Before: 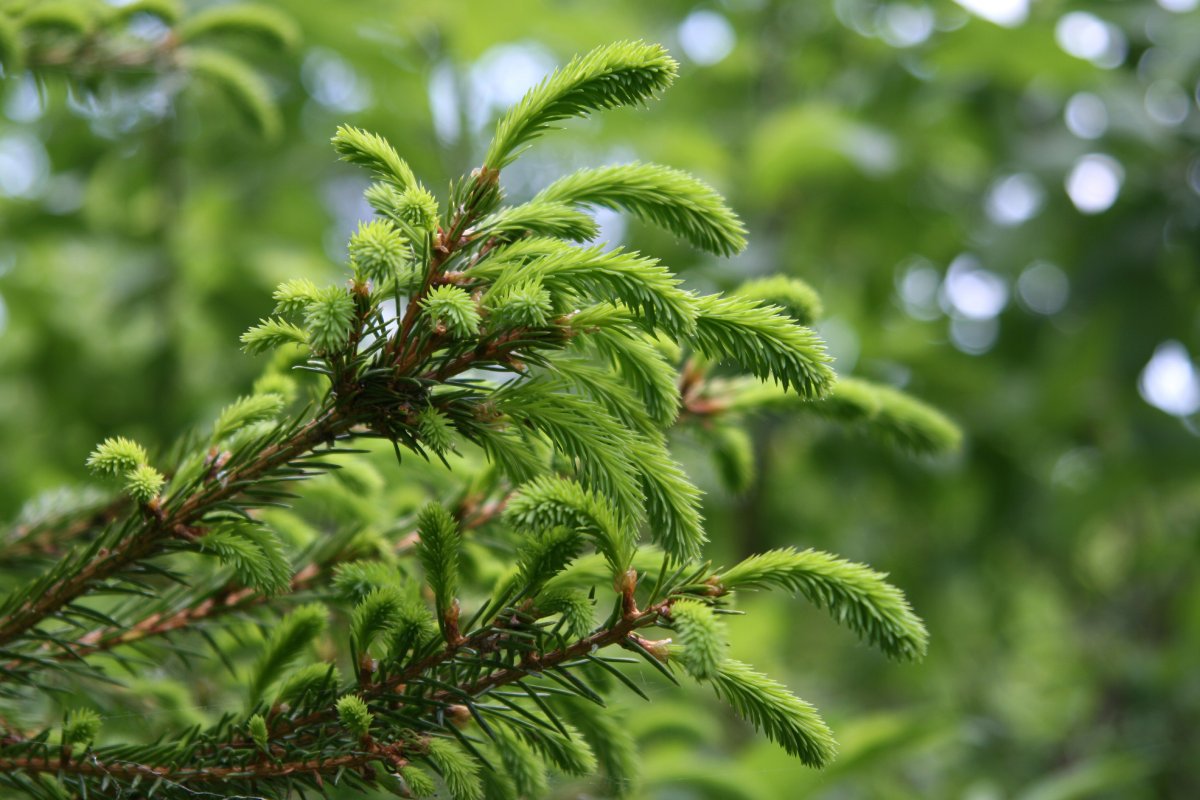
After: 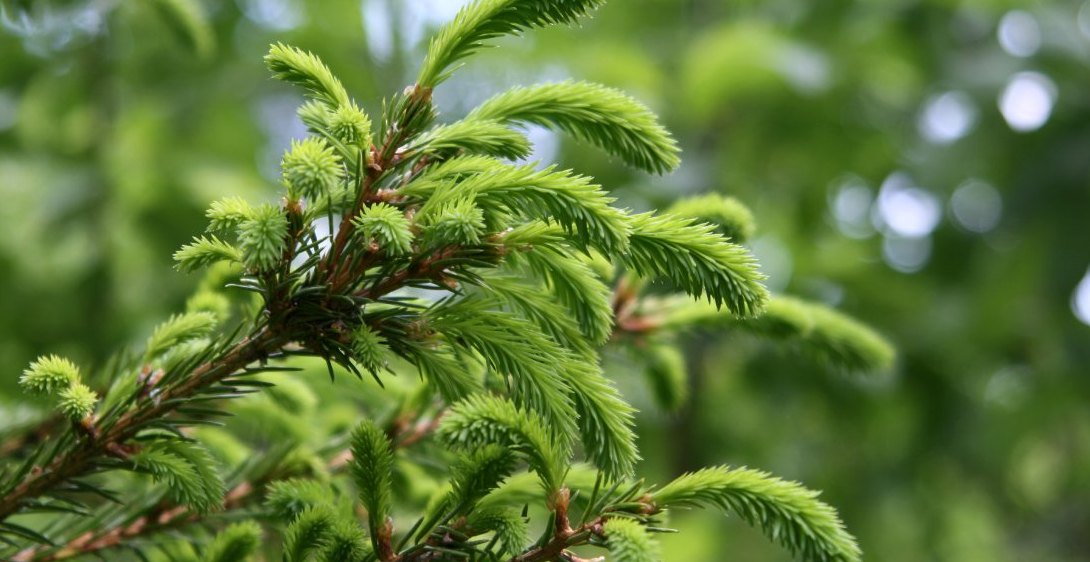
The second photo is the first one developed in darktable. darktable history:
local contrast: mode bilateral grid, contrast 100, coarseness 100, detail 108%, midtone range 0.2
crop: left 5.596%, top 10.314%, right 3.534%, bottom 19.395%
